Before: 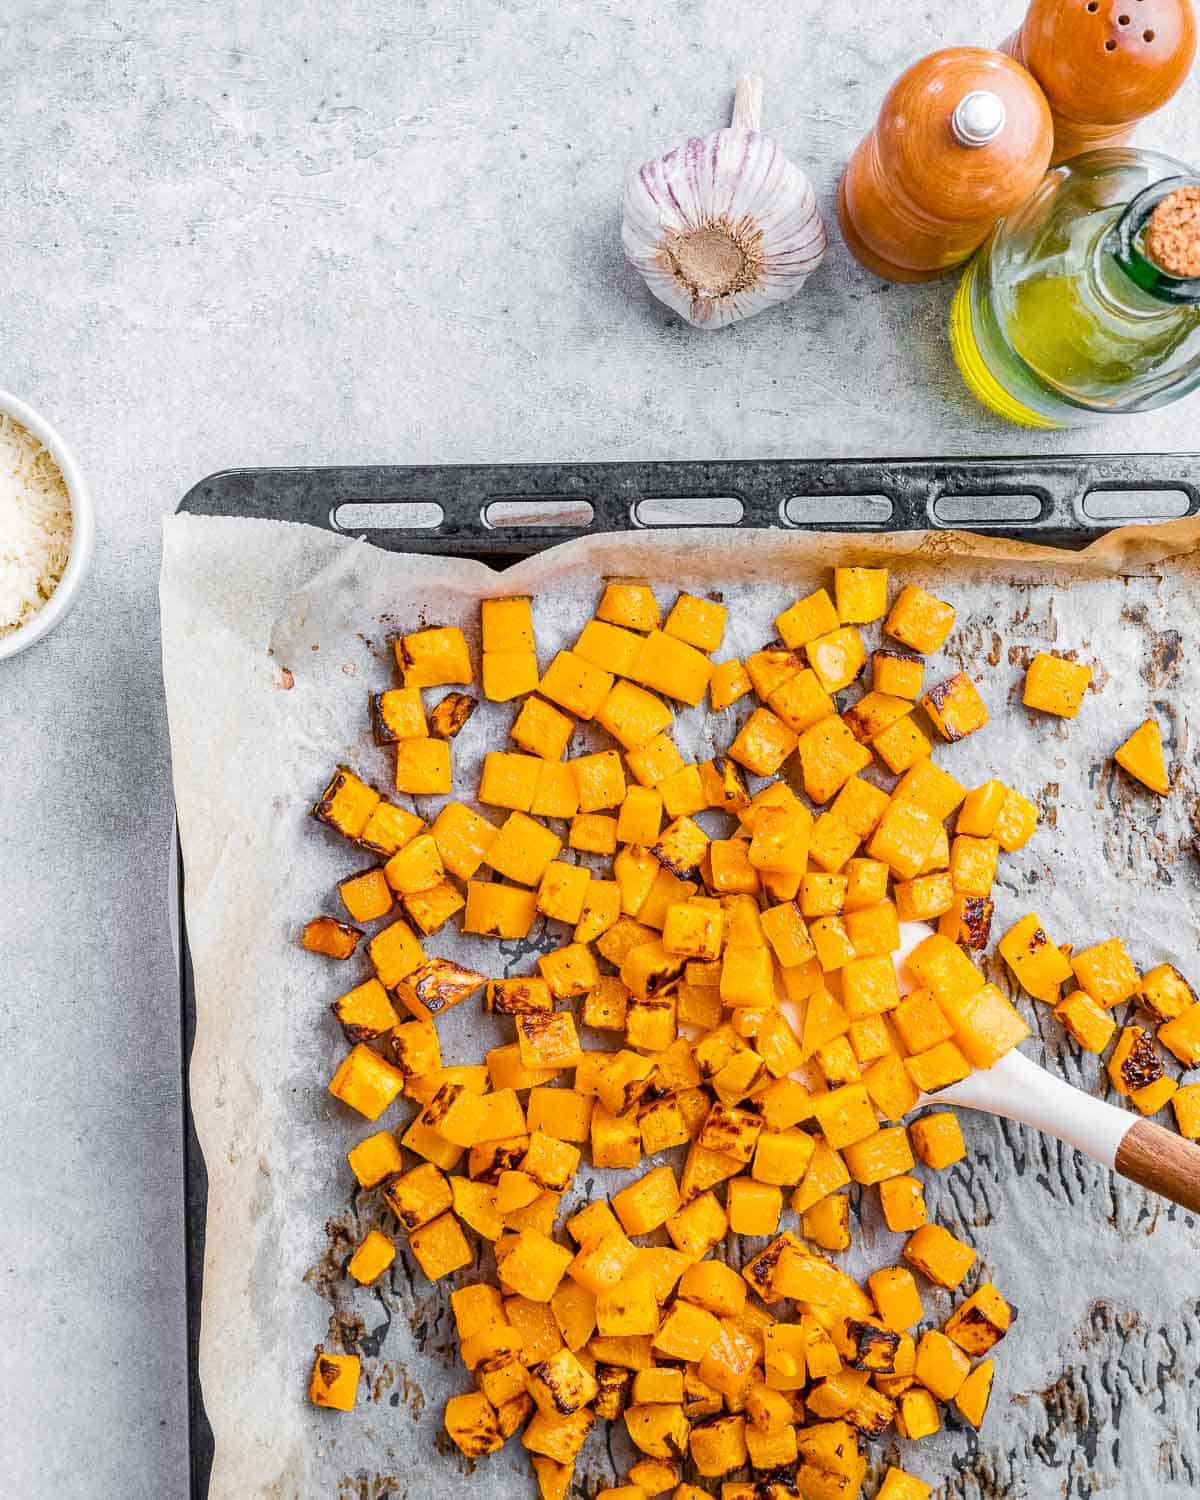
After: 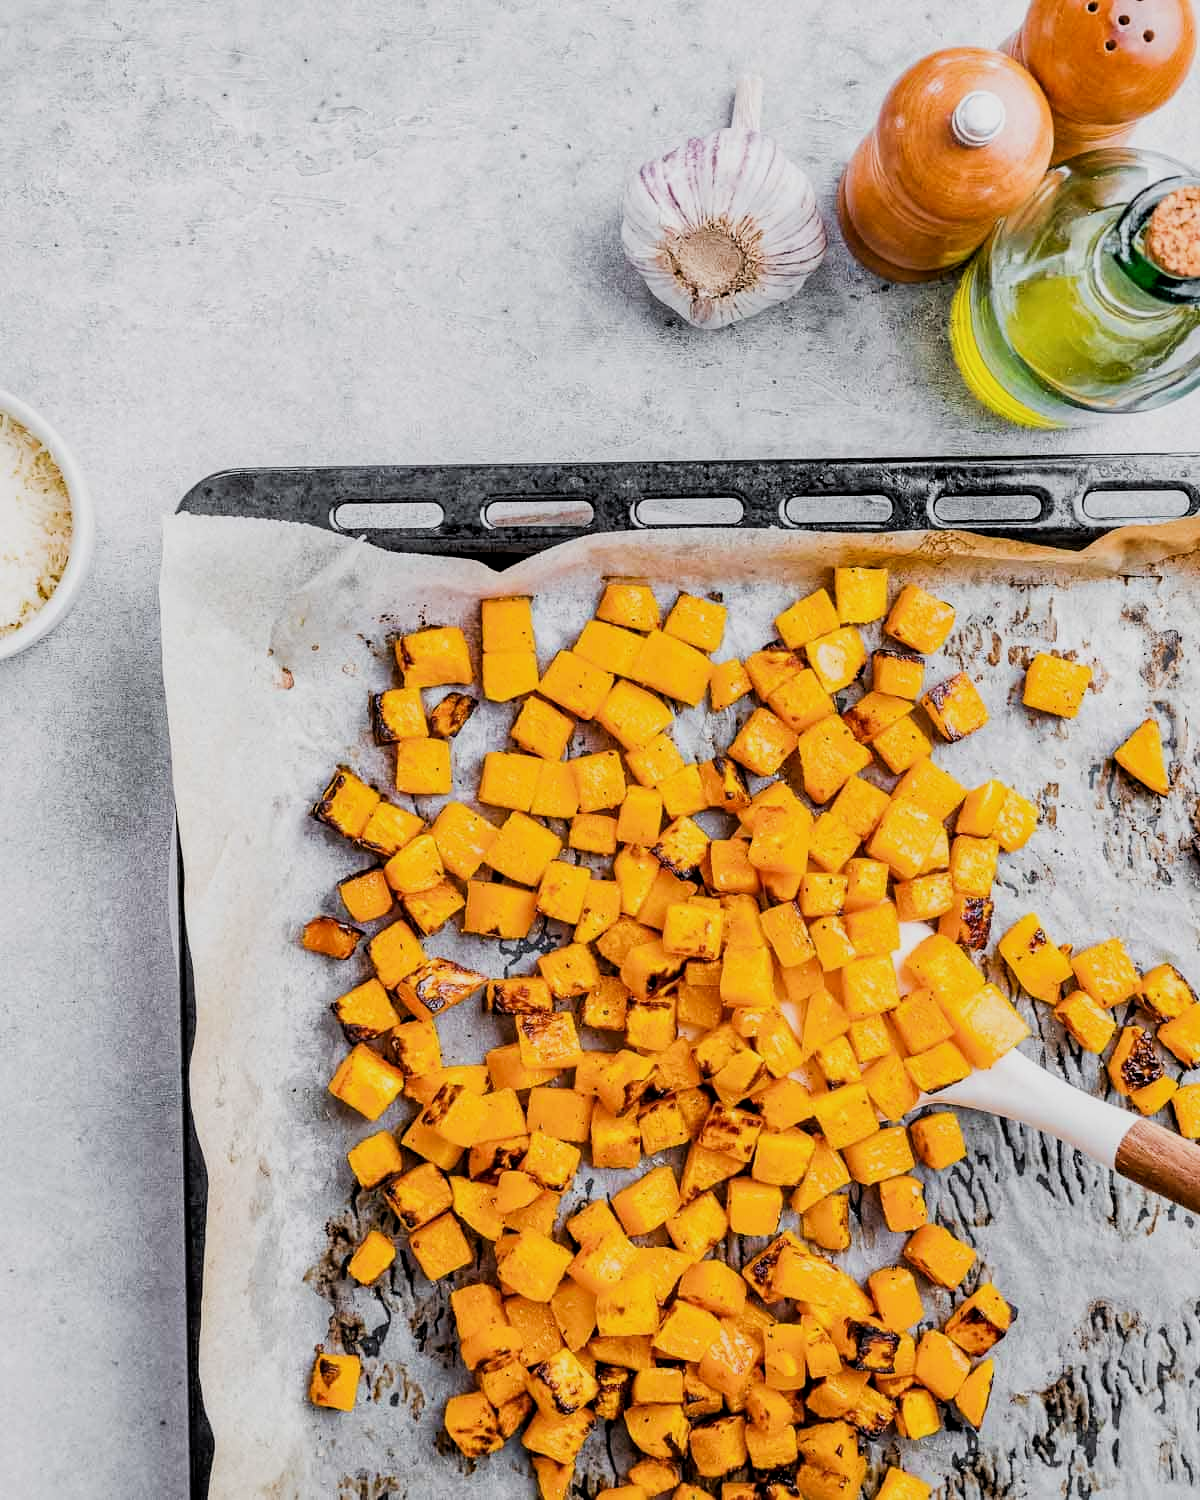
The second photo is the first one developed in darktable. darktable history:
local contrast: mode bilateral grid, contrast 20, coarseness 50, detail 120%, midtone range 0.2
filmic rgb: black relative exposure -5 EV, hardness 2.88, contrast 1.2, highlights saturation mix -30%
